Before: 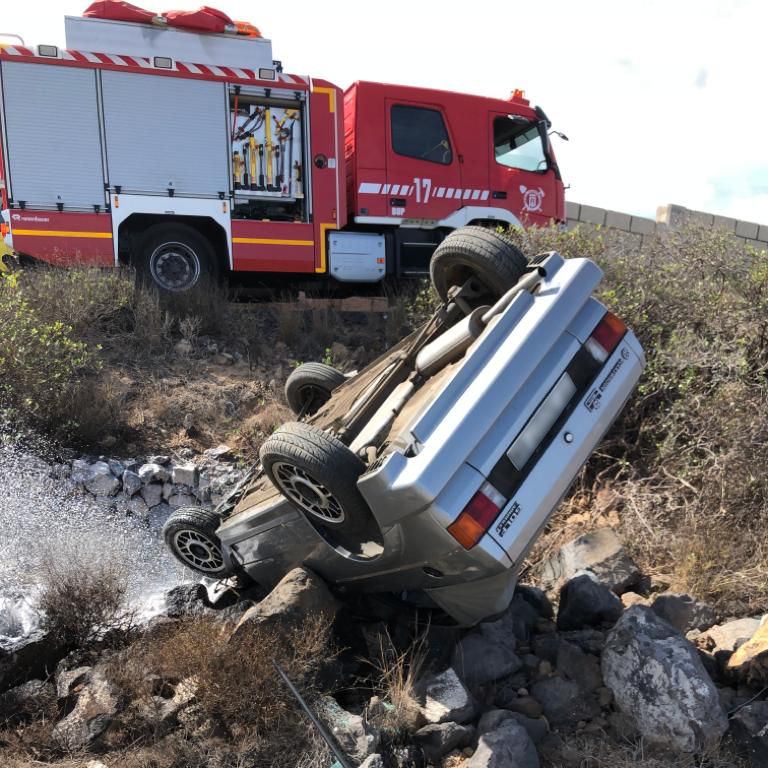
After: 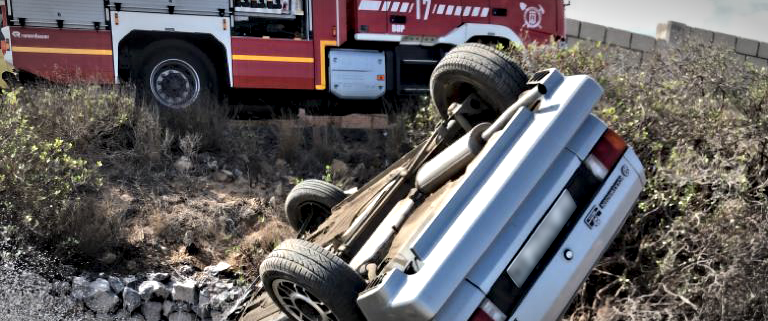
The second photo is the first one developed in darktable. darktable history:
vignetting: automatic ratio true
contrast equalizer: y [[0.511, 0.558, 0.631, 0.632, 0.559, 0.512], [0.5 ×6], [0.507, 0.559, 0.627, 0.644, 0.647, 0.647], [0 ×6], [0 ×6]]
crop and rotate: top 23.84%, bottom 34.294%
